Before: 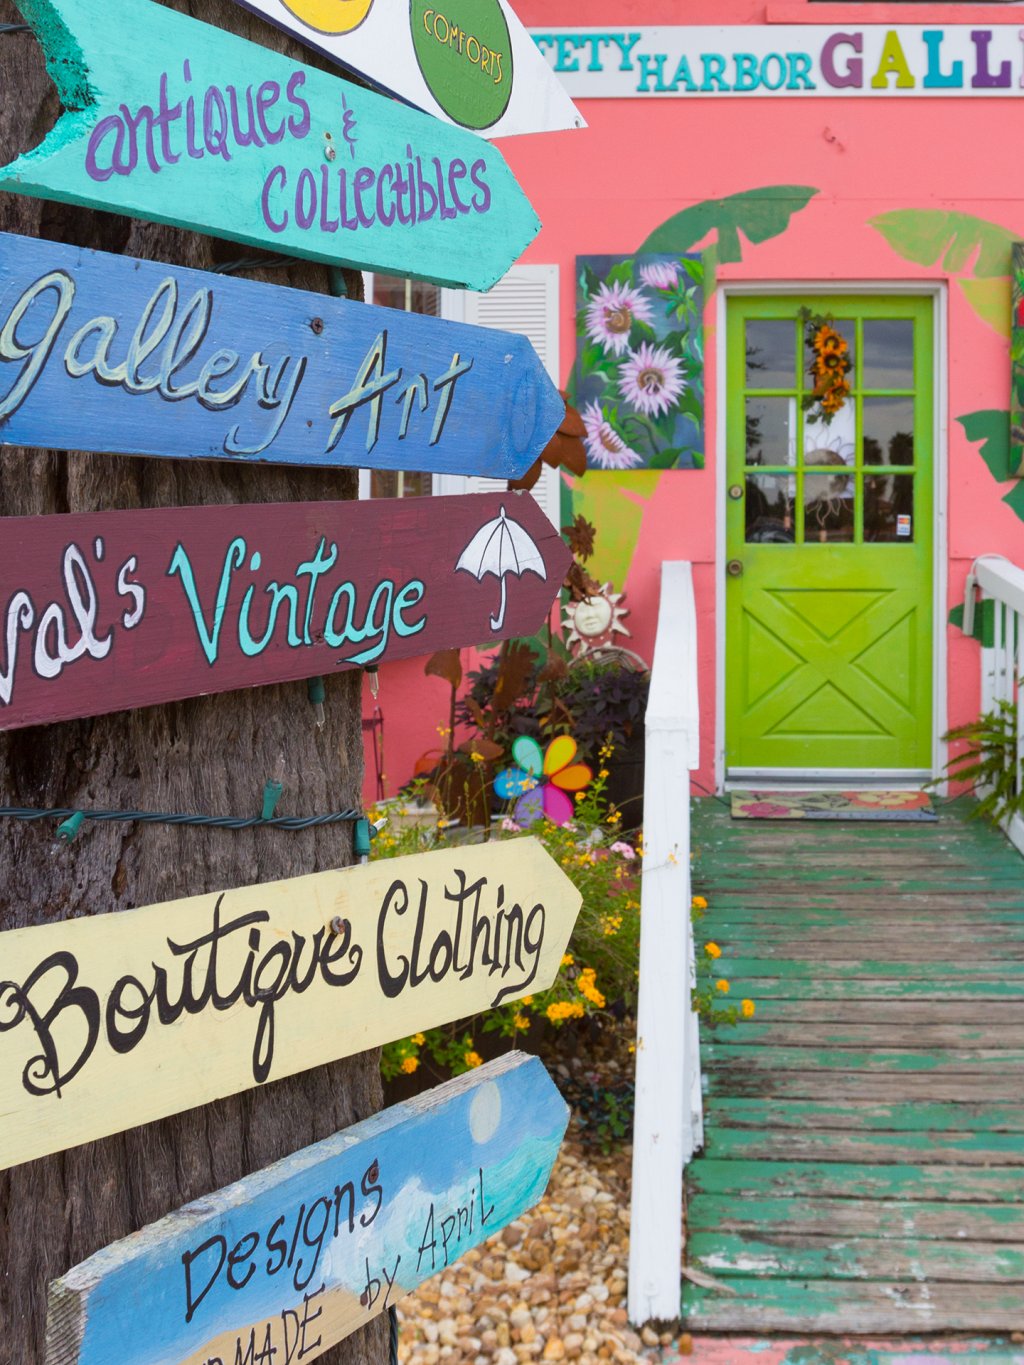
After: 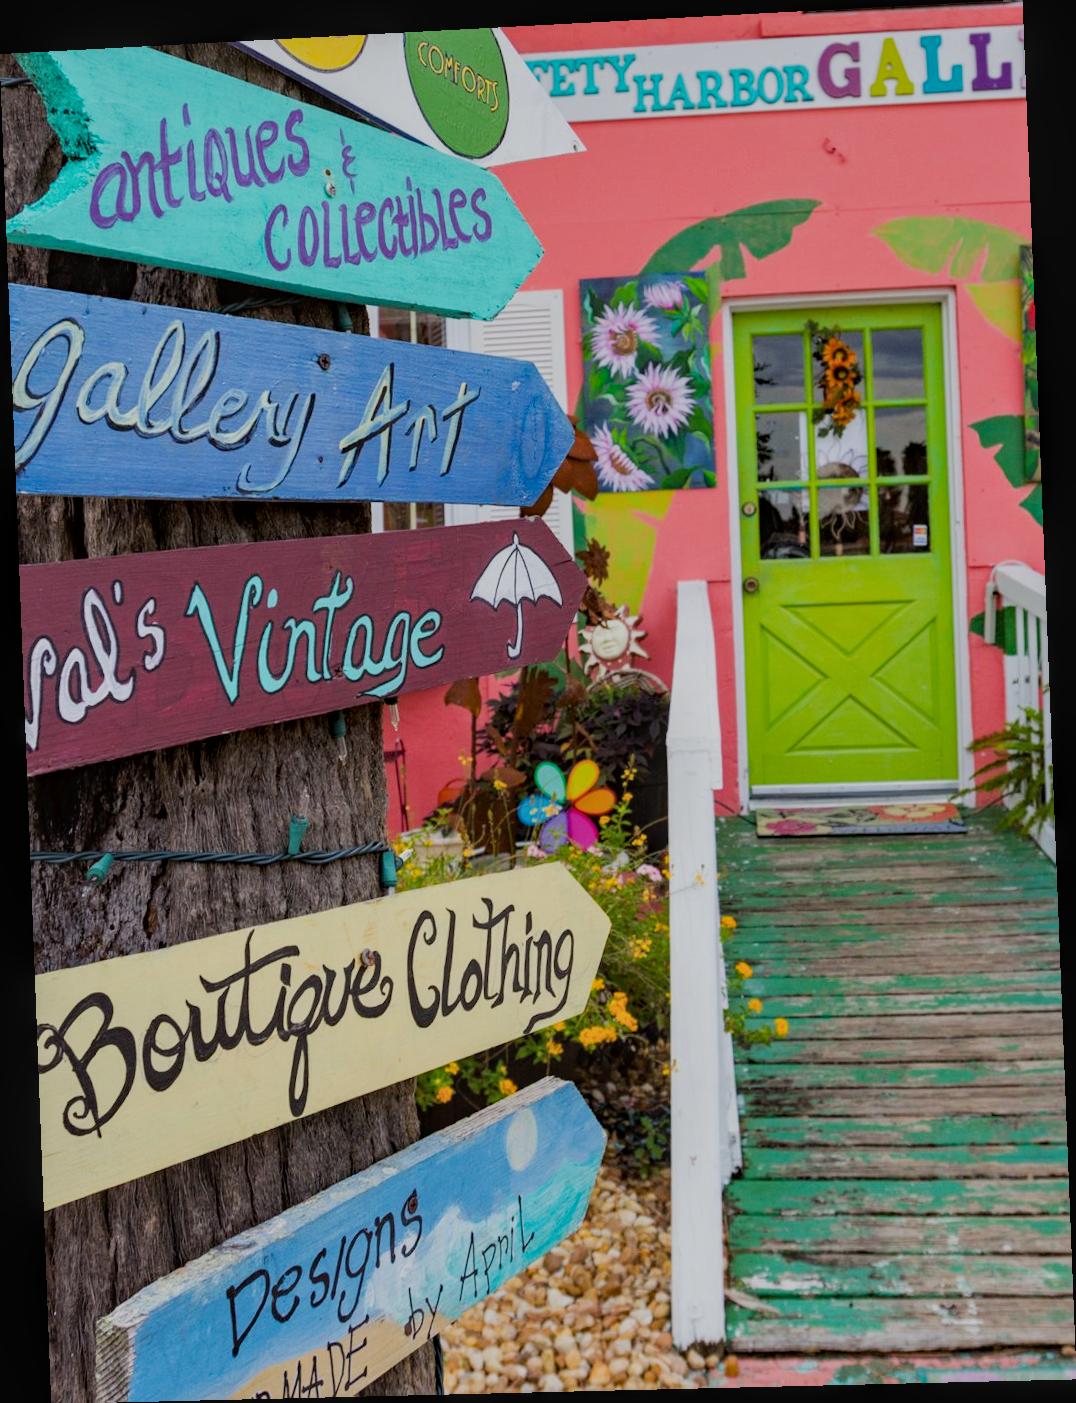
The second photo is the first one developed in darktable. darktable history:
haze removal: strength 0.29, distance 0.25, compatibility mode true, adaptive false
filmic rgb: black relative exposure -7.65 EV, white relative exposure 4.56 EV, hardness 3.61
local contrast: on, module defaults
tone curve: curves: ch0 [(0, 0) (0.003, 0.022) (0.011, 0.027) (0.025, 0.038) (0.044, 0.056) (0.069, 0.081) (0.1, 0.11) (0.136, 0.145) (0.177, 0.185) (0.224, 0.229) (0.277, 0.278) (0.335, 0.335) (0.399, 0.399) (0.468, 0.468) (0.543, 0.543) (0.623, 0.623) (0.709, 0.705) (0.801, 0.793) (0.898, 0.887) (1, 1)], preserve colors none
rotate and perspective: rotation -2.22°, lens shift (horizontal) -0.022, automatic cropping off
